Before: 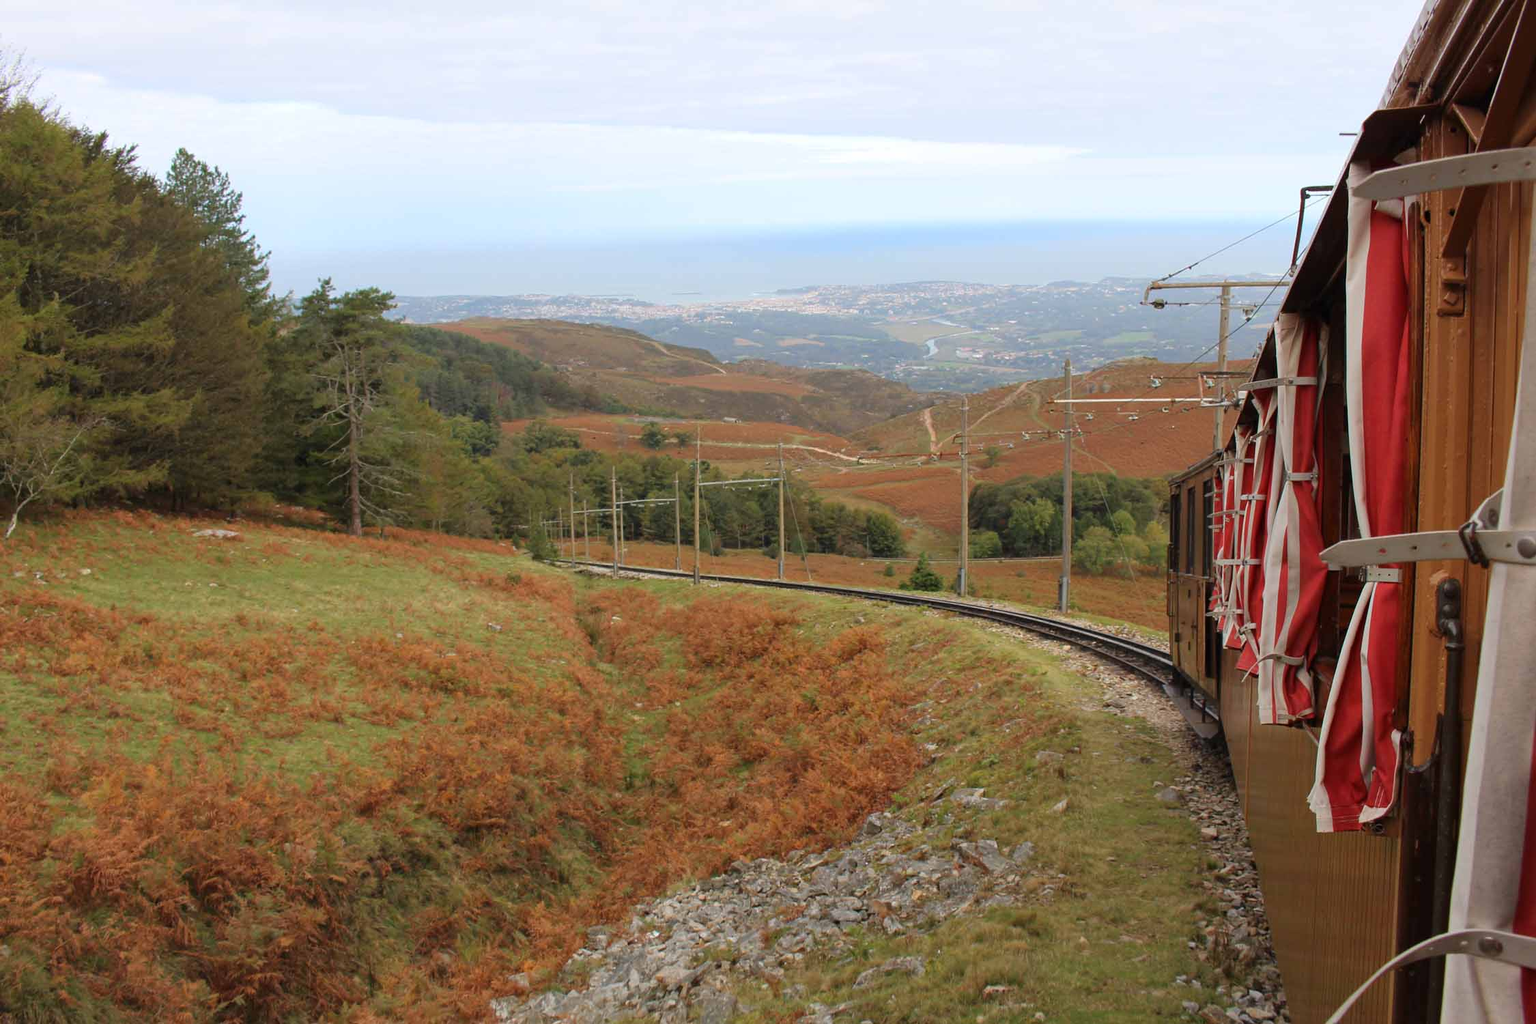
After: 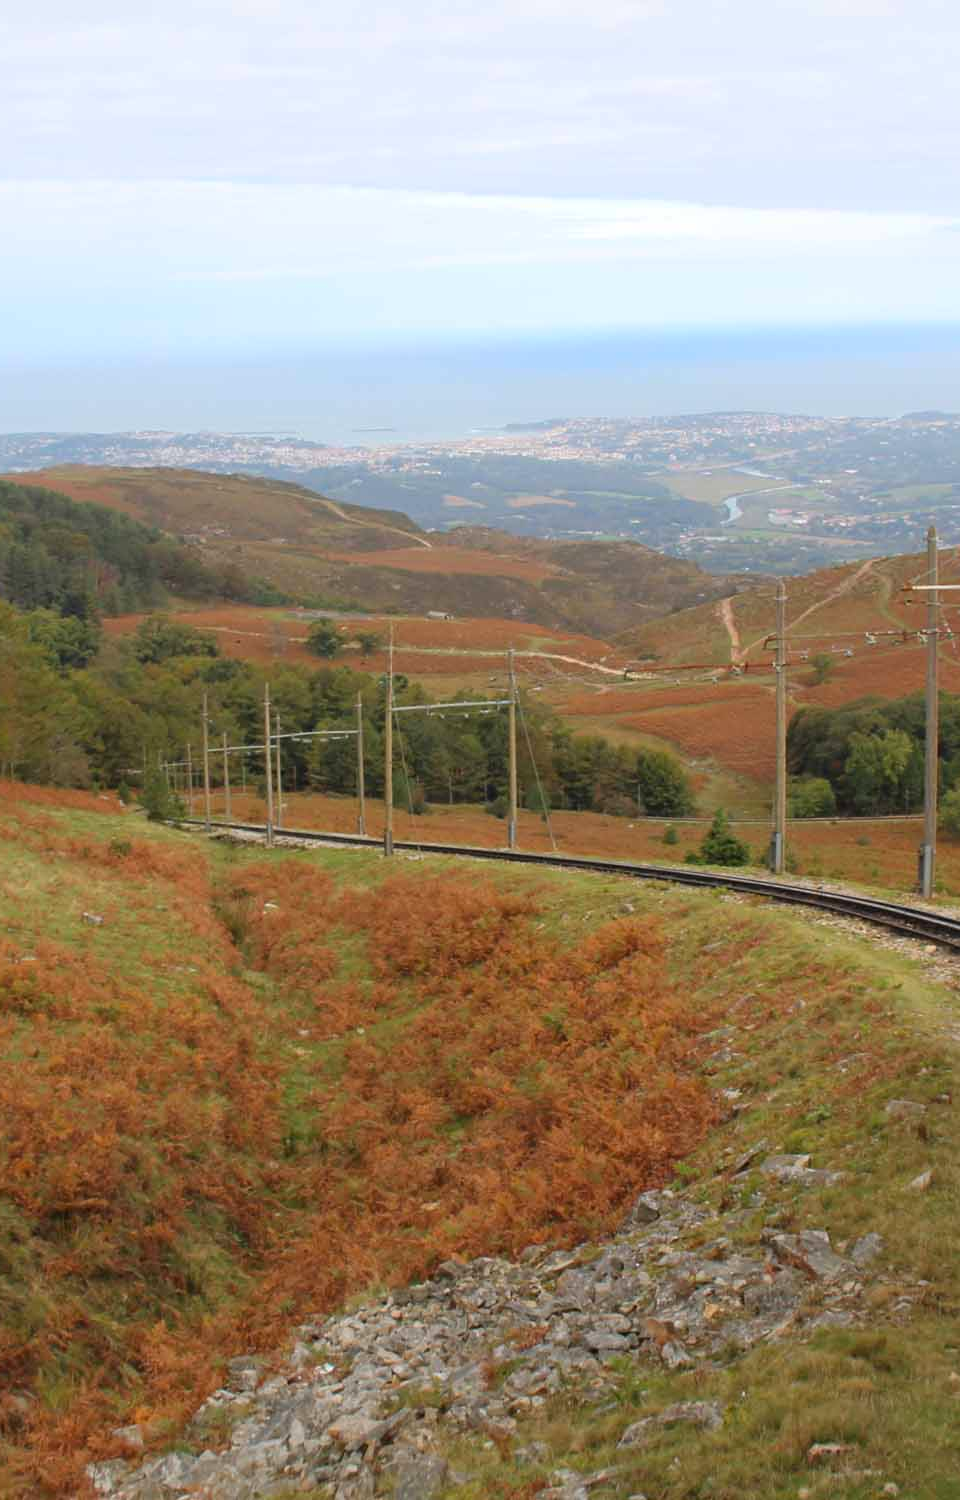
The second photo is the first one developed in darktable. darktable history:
crop: left 28.109%, right 29.194%
color balance rgb: perceptual saturation grading › global saturation 0.144%, global vibrance 20%
